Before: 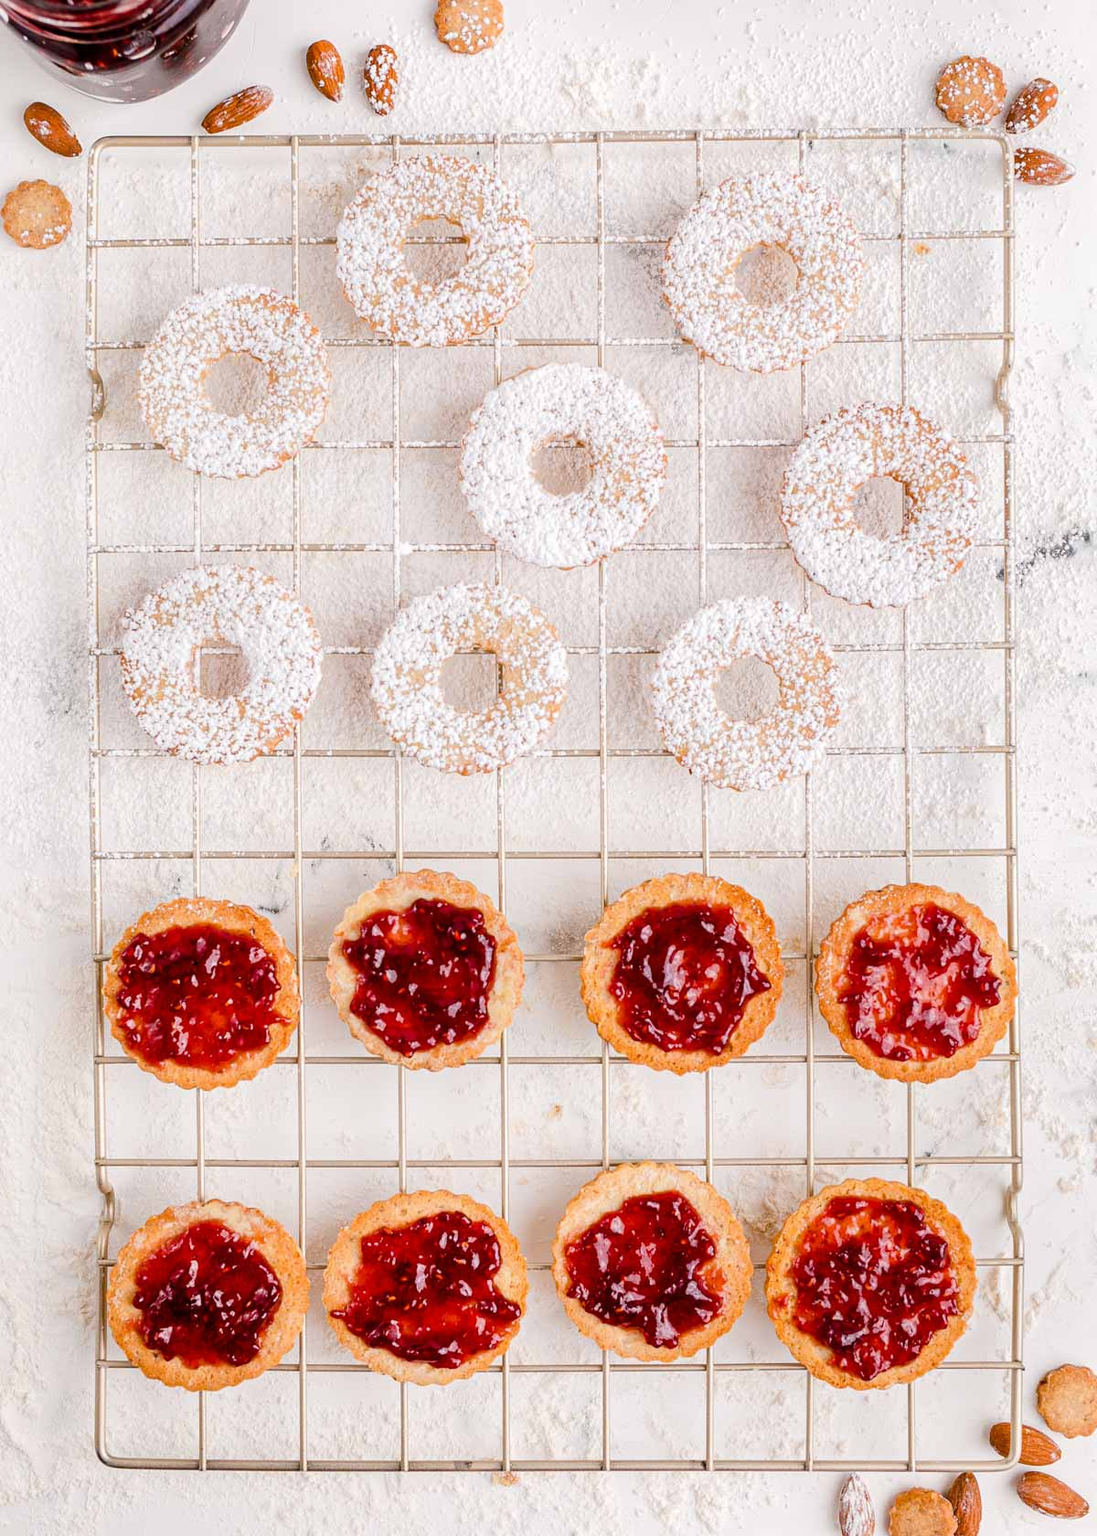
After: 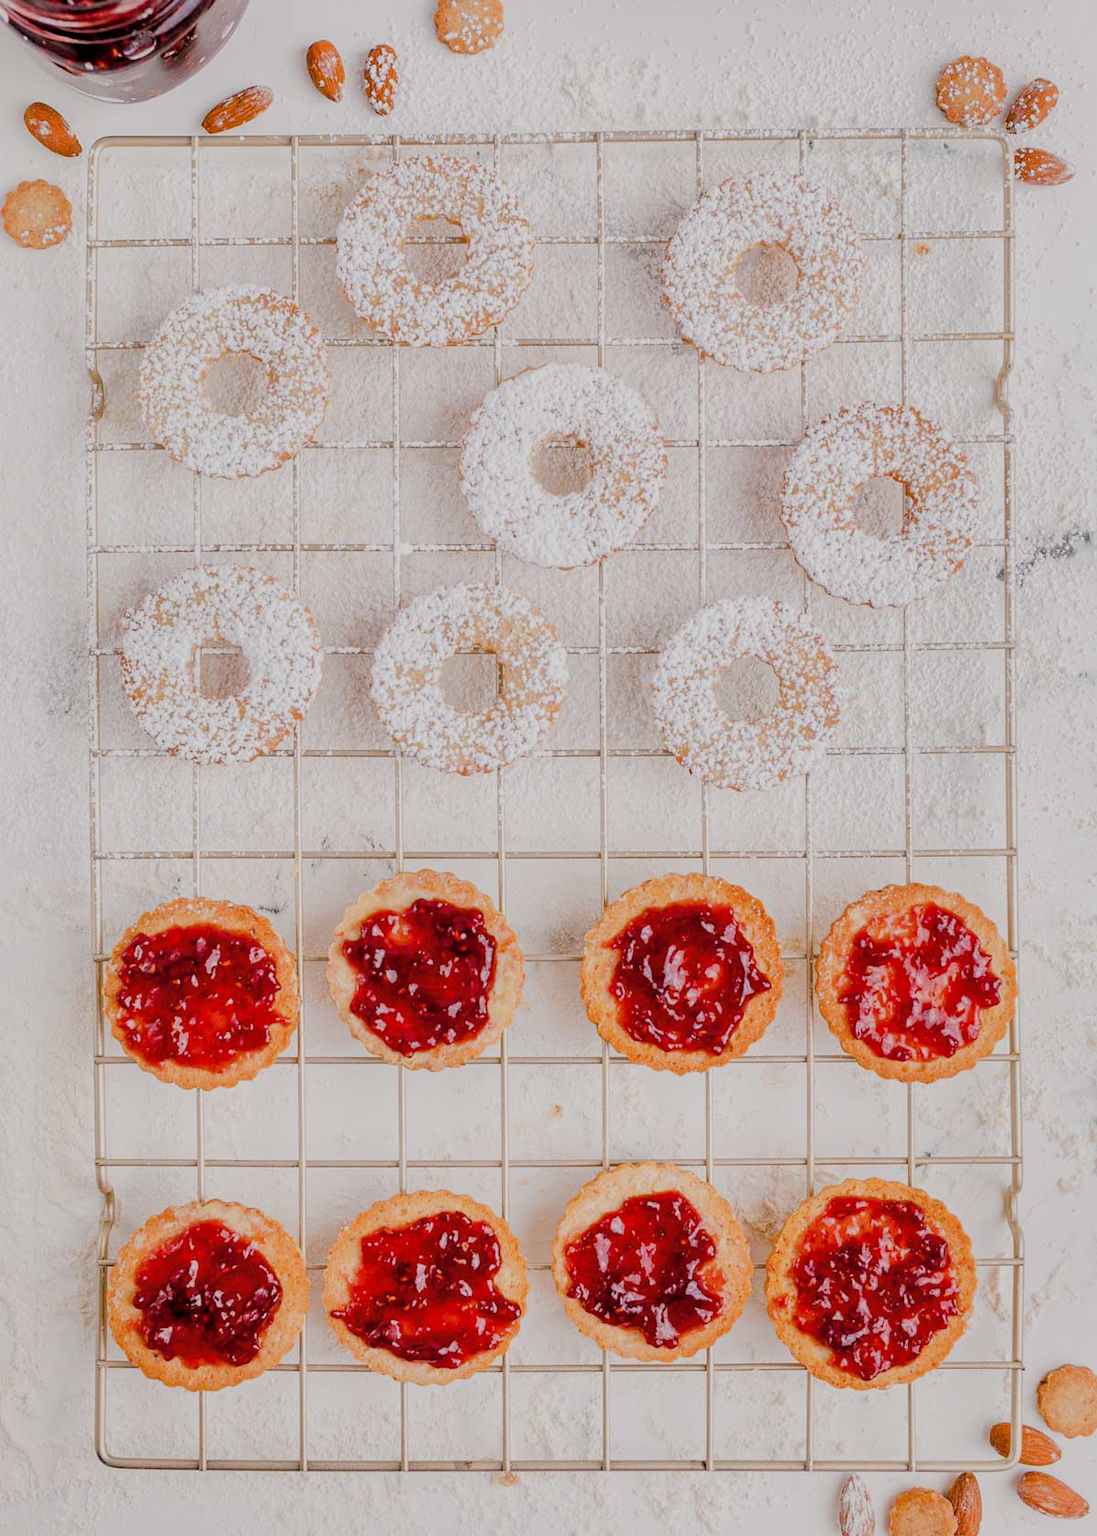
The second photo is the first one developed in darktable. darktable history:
shadows and highlights: on, module defaults
exposure: exposure 0.295 EV, compensate highlight preservation false
filmic rgb: black relative exposure -7.65 EV, white relative exposure 4.56 EV, hardness 3.61, iterations of high-quality reconstruction 0
